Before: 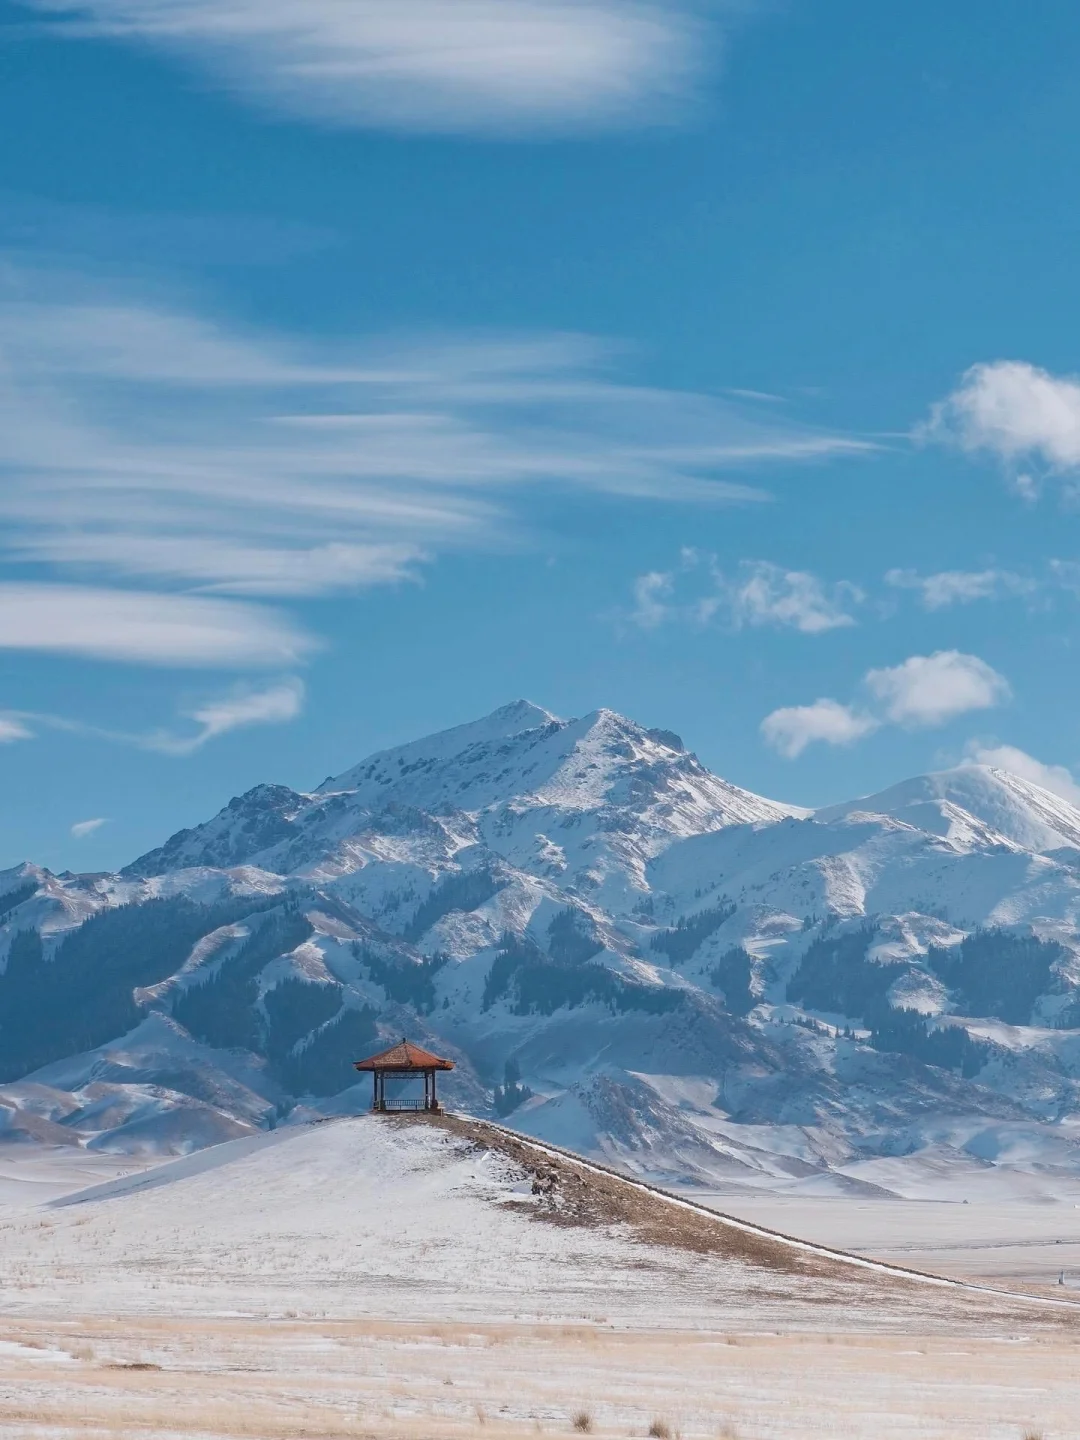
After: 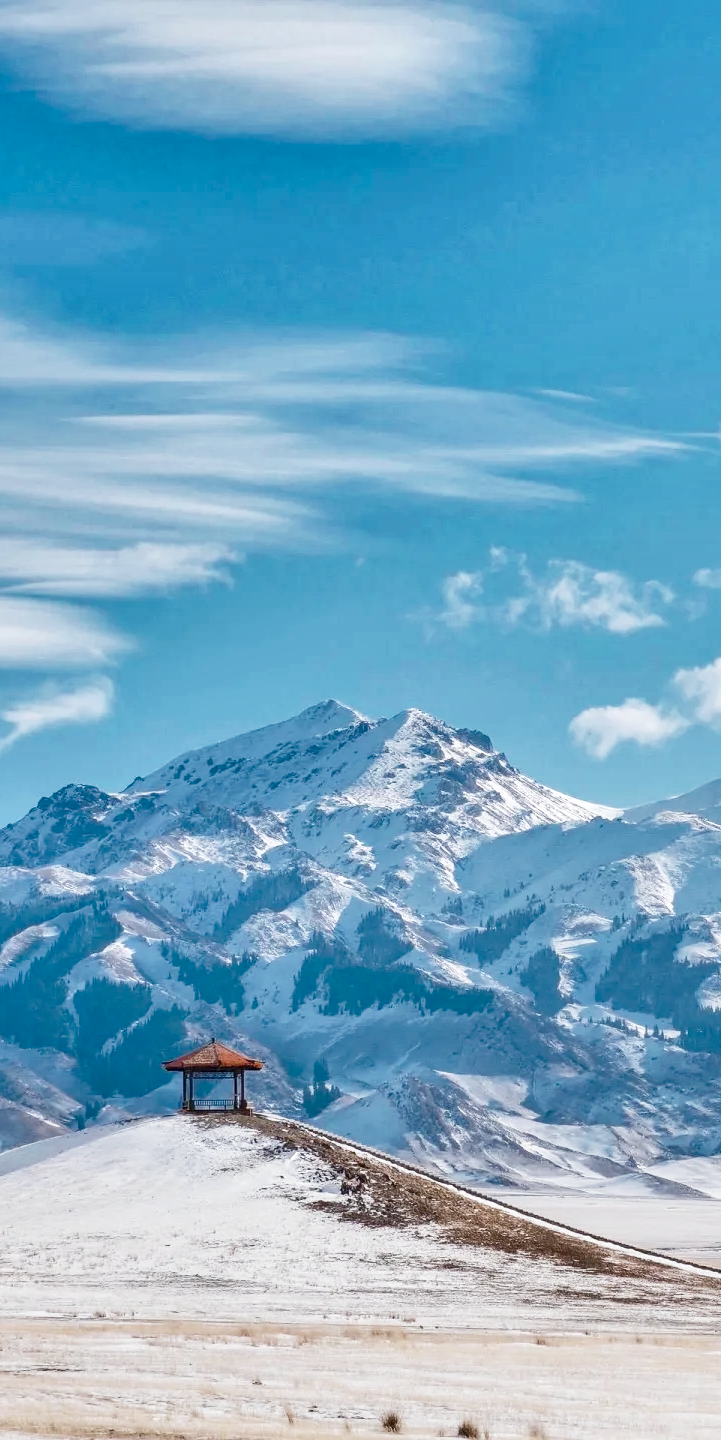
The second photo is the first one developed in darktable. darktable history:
base curve: curves: ch0 [(0, 0) (0.028, 0.03) (0.121, 0.232) (0.46, 0.748) (0.859, 0.968) (1, 1)], preserve colors none
local contrast: on, module defaults
crop and rotate: left 17.732%, right 15.423%
shadows and highlights: shadows 60, highlights -60.23, soften with gaussian
